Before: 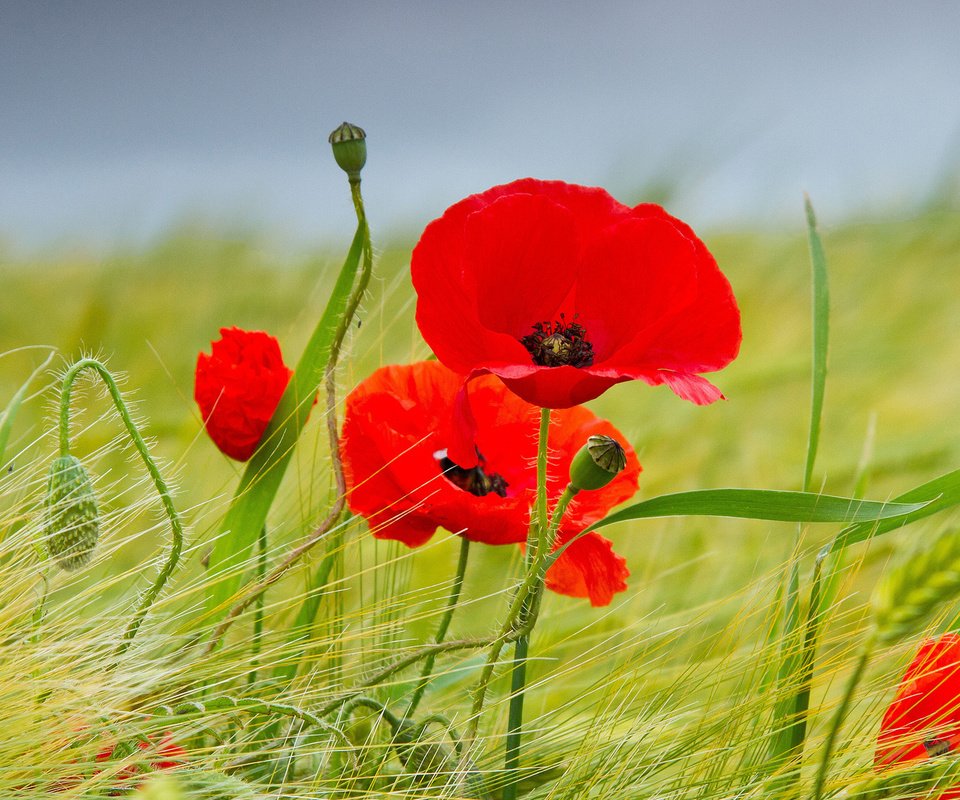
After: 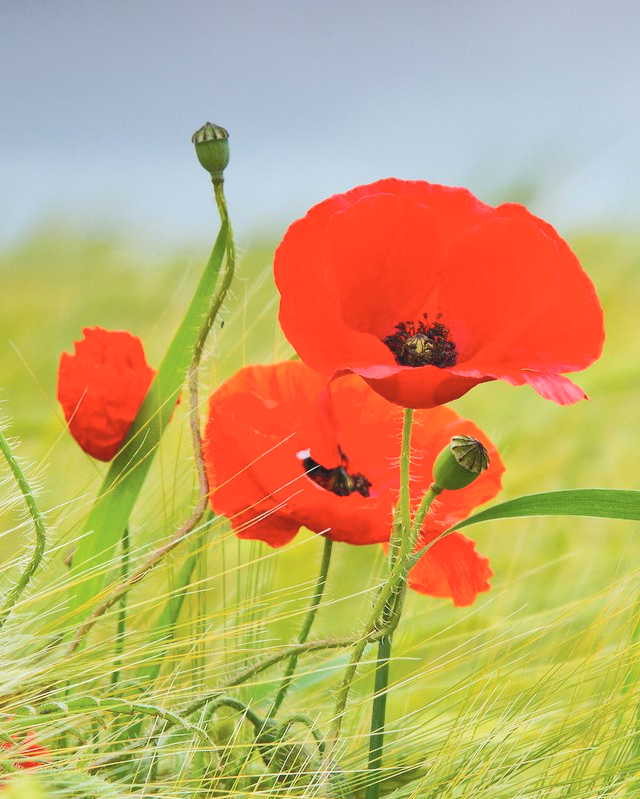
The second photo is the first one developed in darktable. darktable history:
tone curve: curves: ch0 [(0, 0) (0.003, 0.055) (0.011, 0.111) (0.025, 0.126) (0.044, 0.169) (0.069, 0.215) (0.1, 0.199) (0.136, 0.207) (0.177, 0.259) (0.224, 0.327) (0.277, 0.361) (0.335, 0.431) (0.399, 0.501) (0.468, 0.589) (0.543, 0.683) (0.623, 0.73) (0.709, 0.796) (0.801, 0.863) (0.898, 0.921) (1, 1)], color space Lab, independent channels, preserve colors none
crop and rotate: left 14.357%, right 18.945%
